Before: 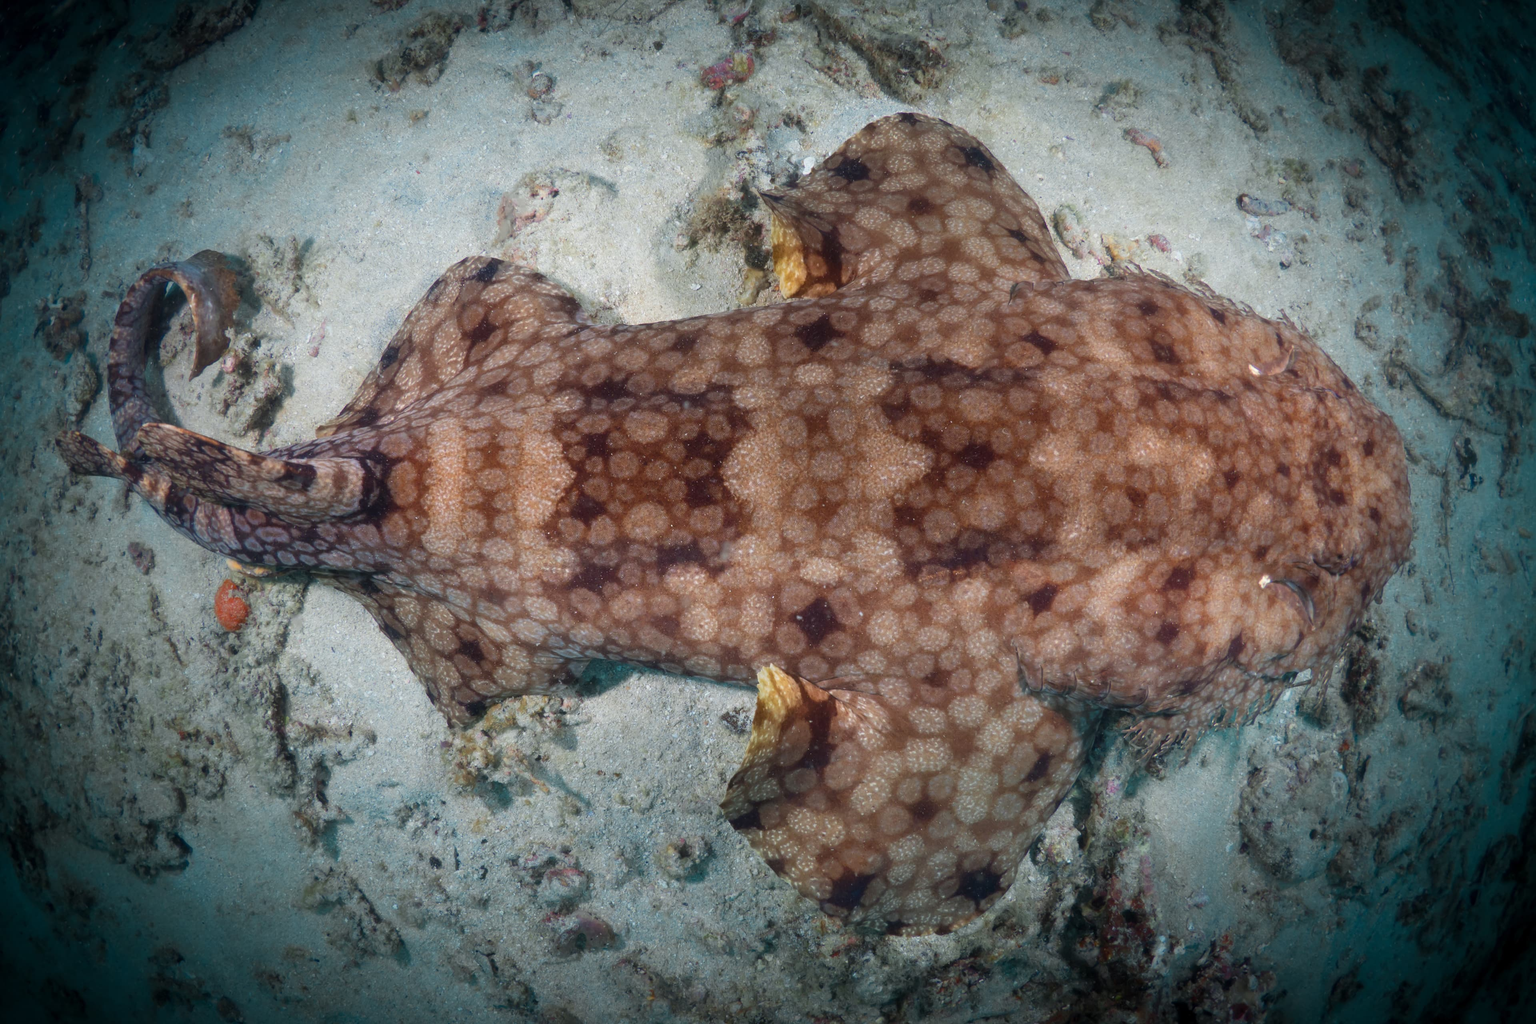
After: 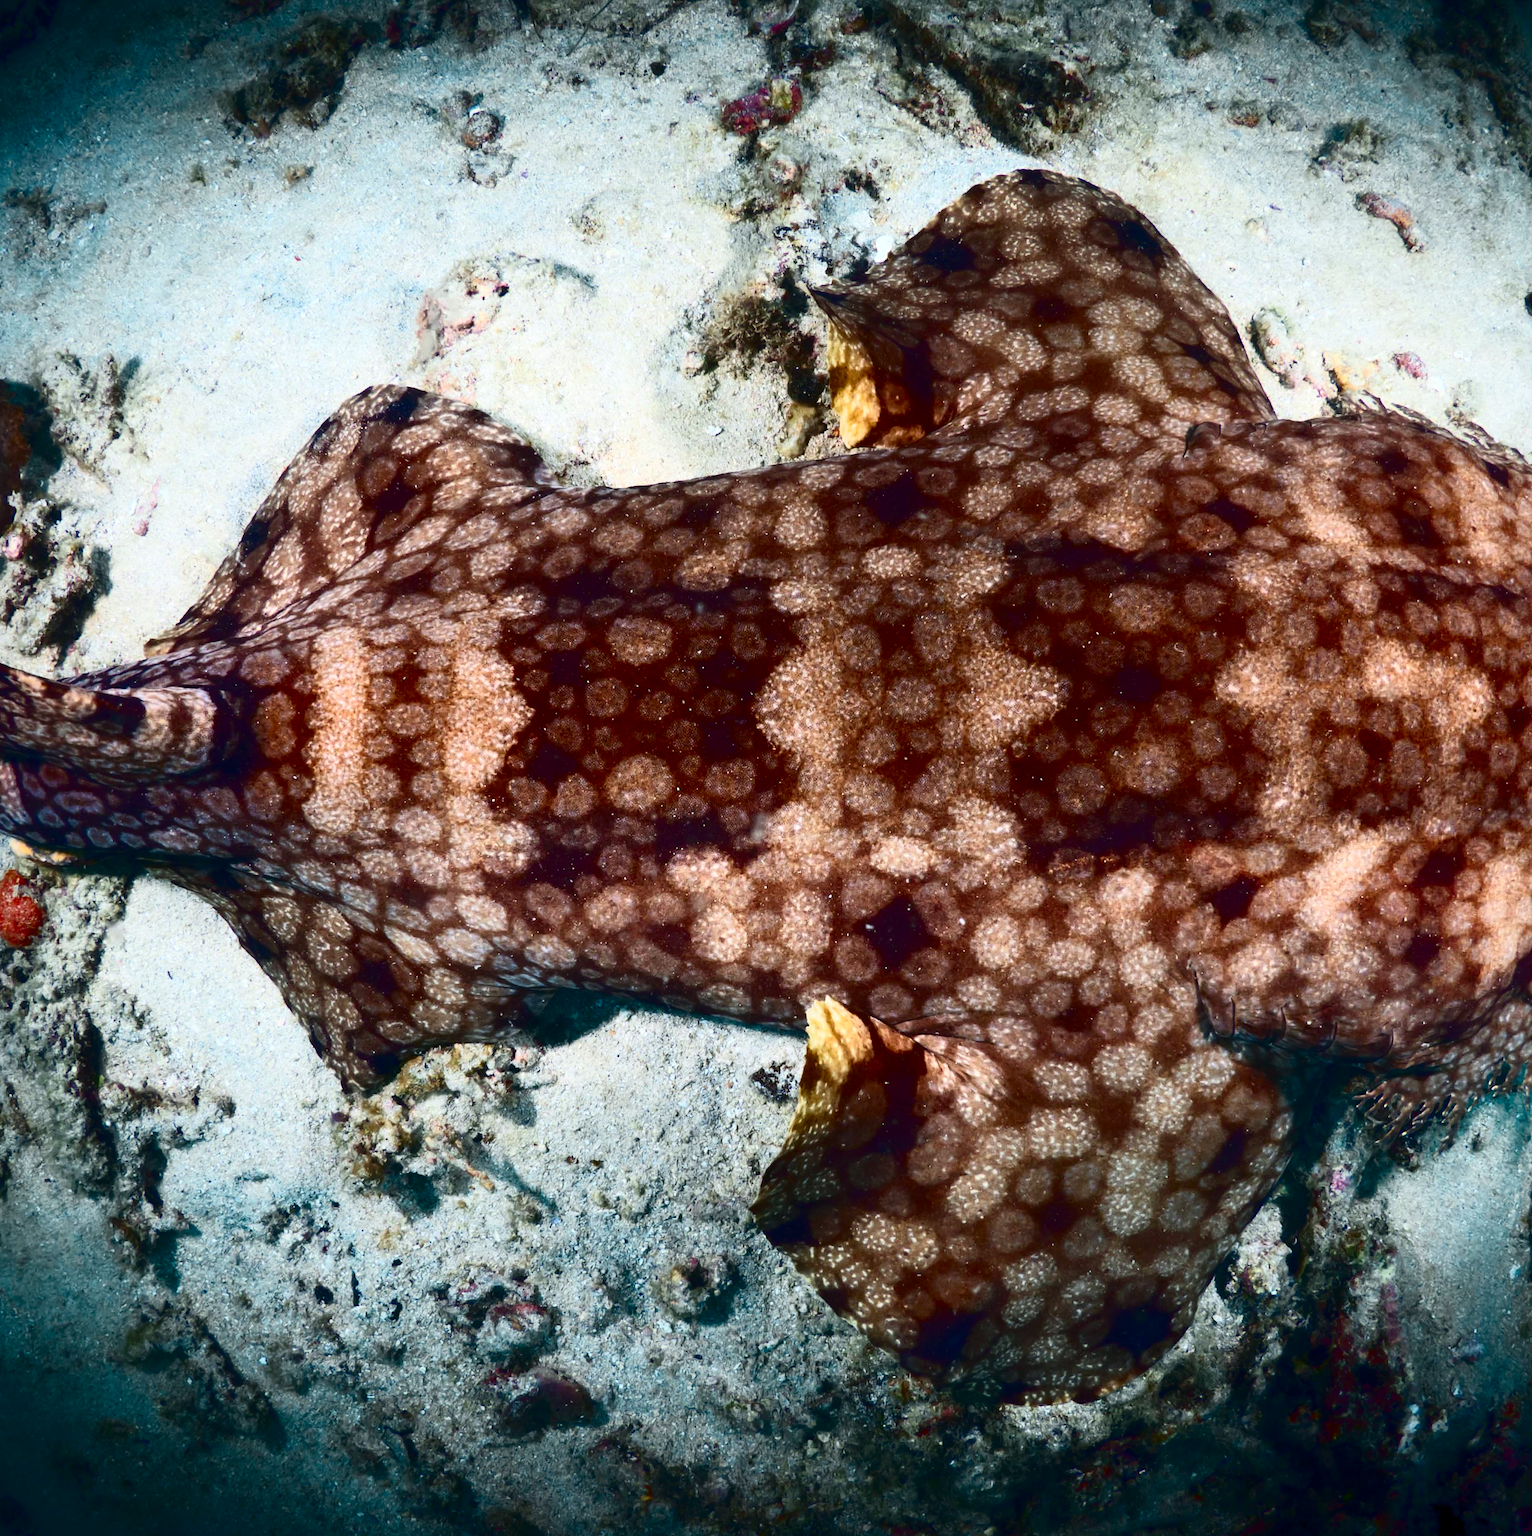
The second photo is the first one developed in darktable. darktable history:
color balance rgb: global offset › chroma 0.062%, global offset › hue 253.79°, linear chroma grading › global chroma 15.553%, perceptual saturation grading › global saturation 0.631%, perceptual saturation grading › highlights -19.812%, perceptual saturation grading › shadows 19.395%
levels: levels [0, 0.492, 0.984]
crop and rotate: left 14.327%, right 19.183%
contrast brightness saturation: contrast 0.408, brightness 0.052, saturation 0.259
tone curve: curves: ch0 [(0, 0) (0.003, 0.004) (0.011, 0.009) (0.025, 0.017) (0.044, 0.029) (0.069, 0.04) (0.1, 0.051) (0.136, 0.07) (0.177, 0.095) (0.224, 0.131) (0.277, 0.179) (0.335, 0.237) (0.399, 0.302) (0.468, 0.386) (0.543, 0.471) (0.623, 0.576) (0.709, 0.699) (0.801, 0.817) (0.898, 0.917) (1, 1)], color space Lab, independent channels, preserve colors none
